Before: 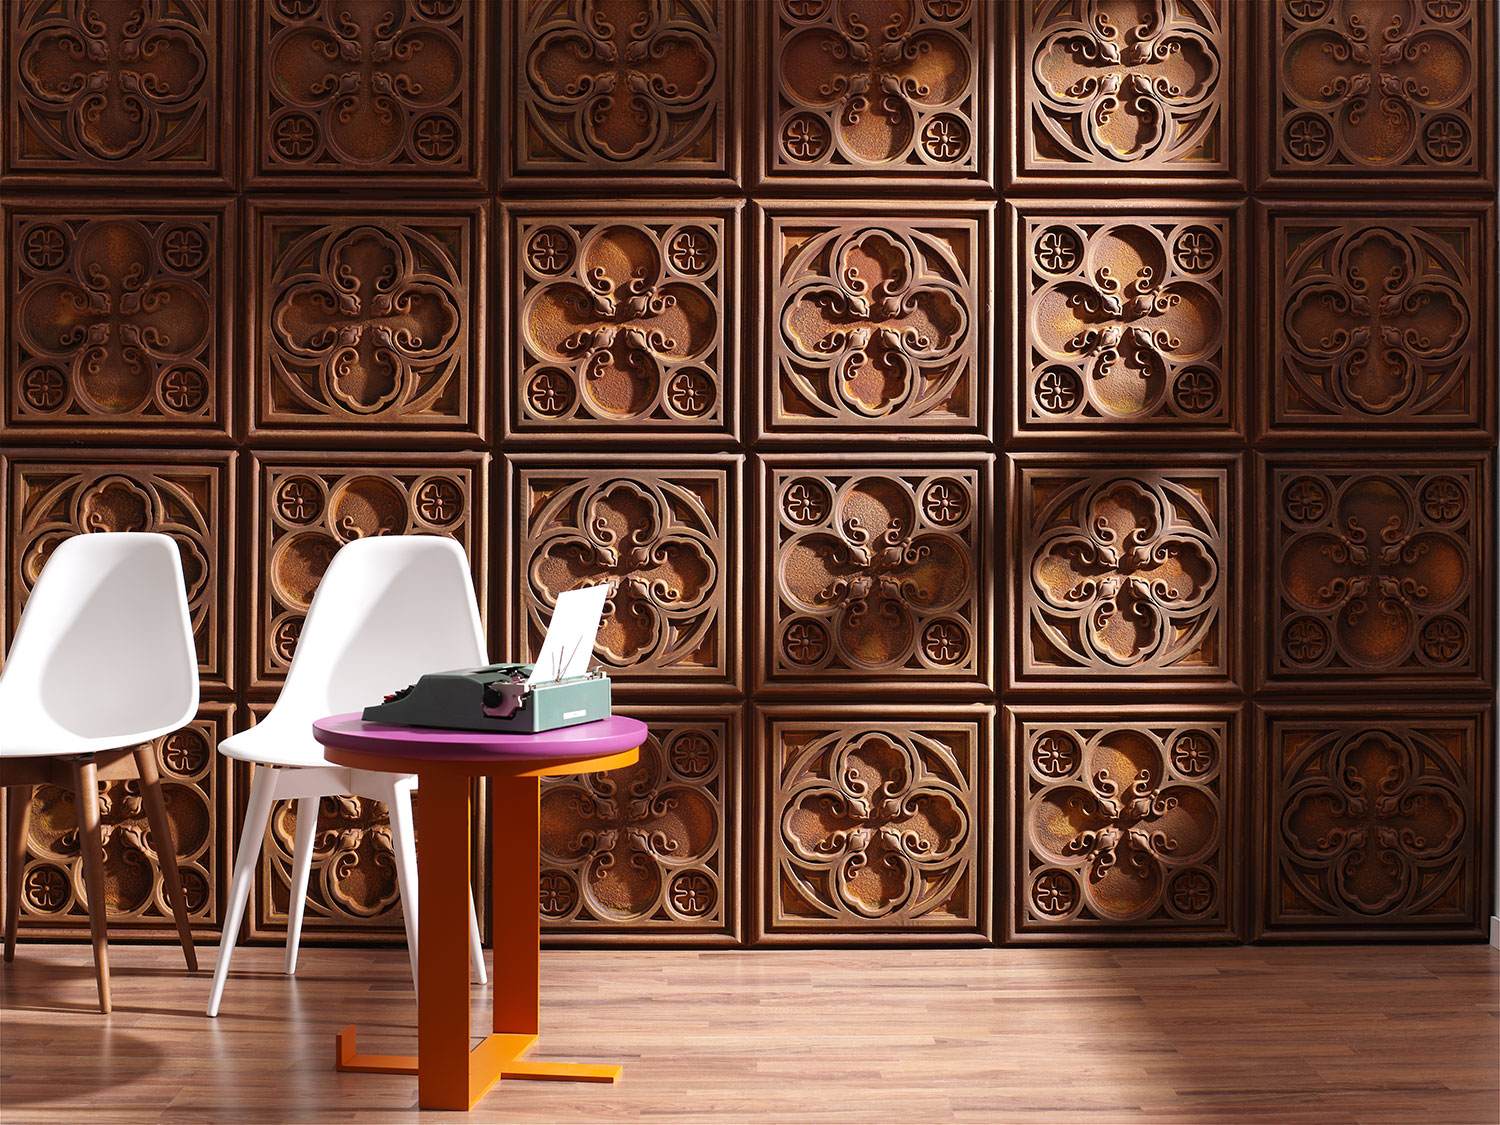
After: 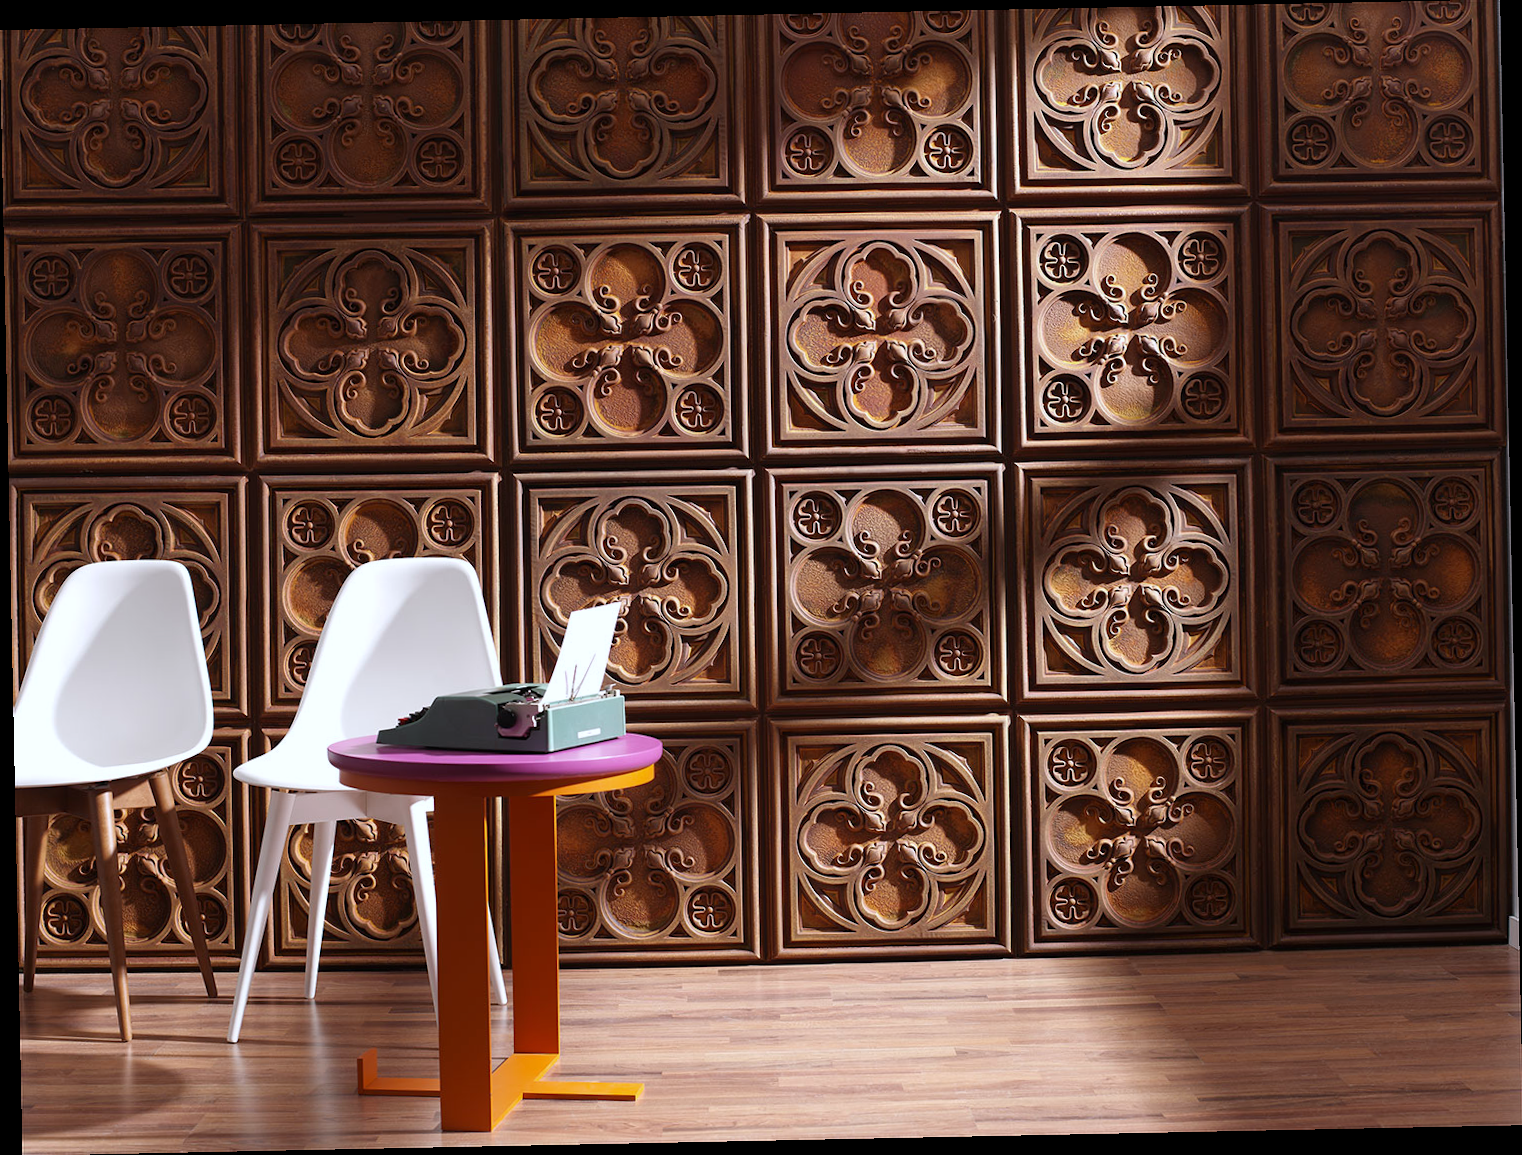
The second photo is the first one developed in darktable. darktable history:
white balance: red 0.967, blue 1.049
rotate and perspective: rotation -1.17°, automatic cropping off
